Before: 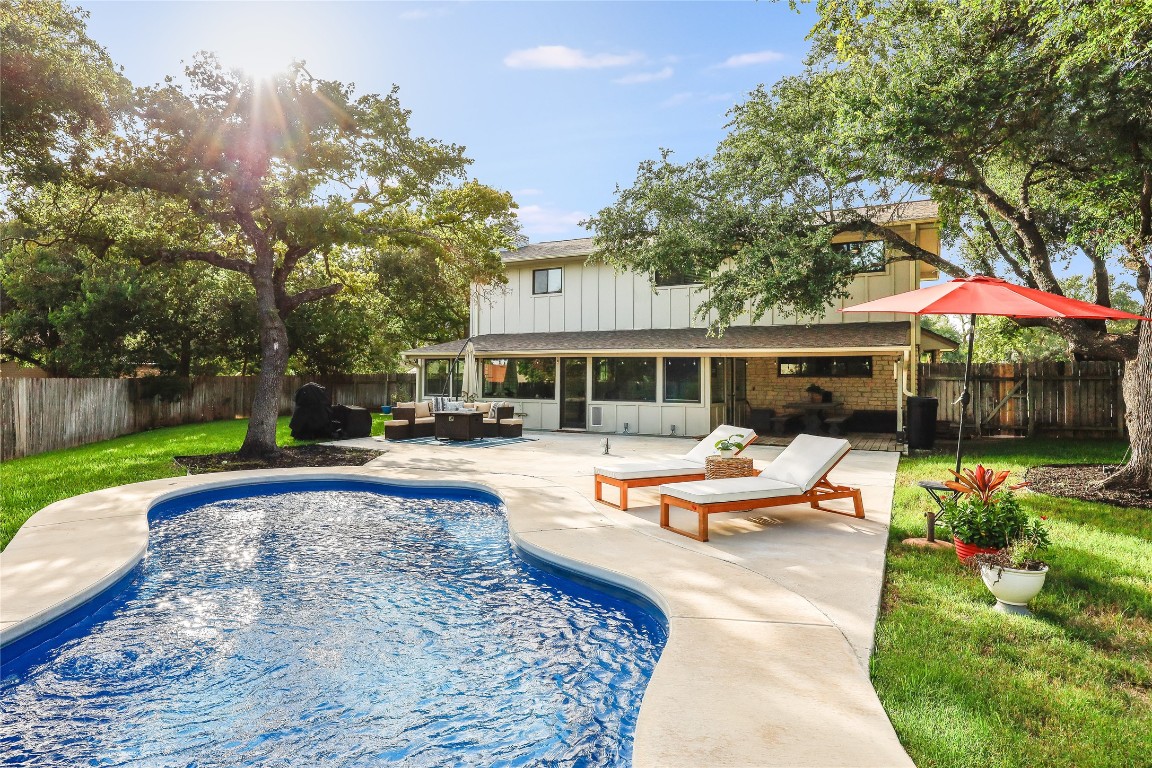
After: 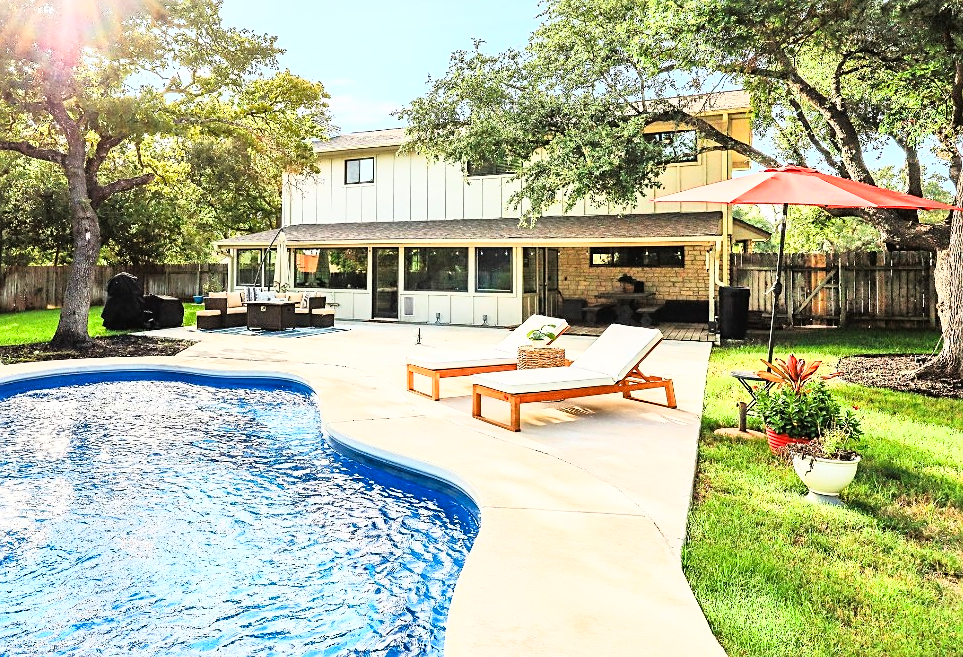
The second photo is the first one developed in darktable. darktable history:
crop: left 16.352%, top 14.344%
shadows and highlights: shadows 76.15, highlights -24.73, soften with gaussian
sharpen: amount 0.494
base curve: curves: ch0 [(0, 0) (0.012, 0.01) (0.073, 0.168) (0.31, 0.711) (0.645, 0.957) (1, 1)]
